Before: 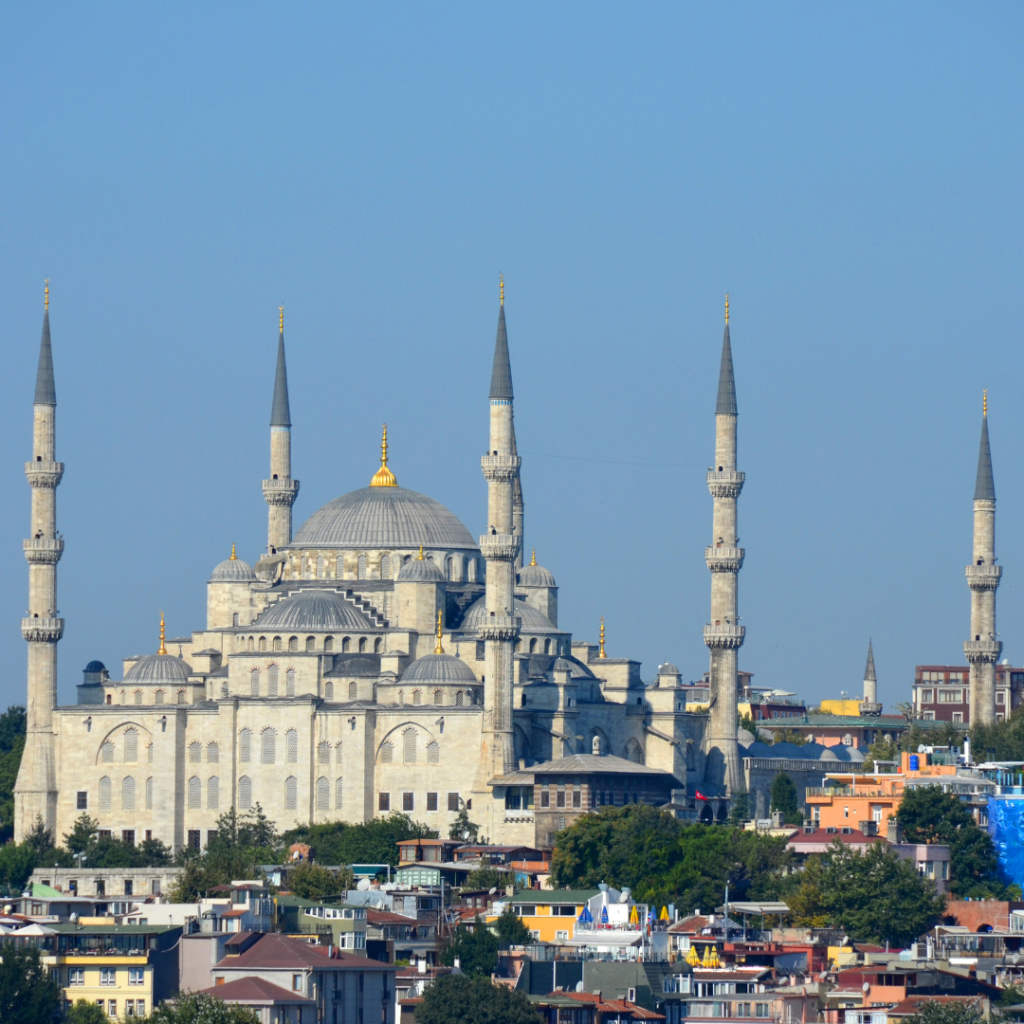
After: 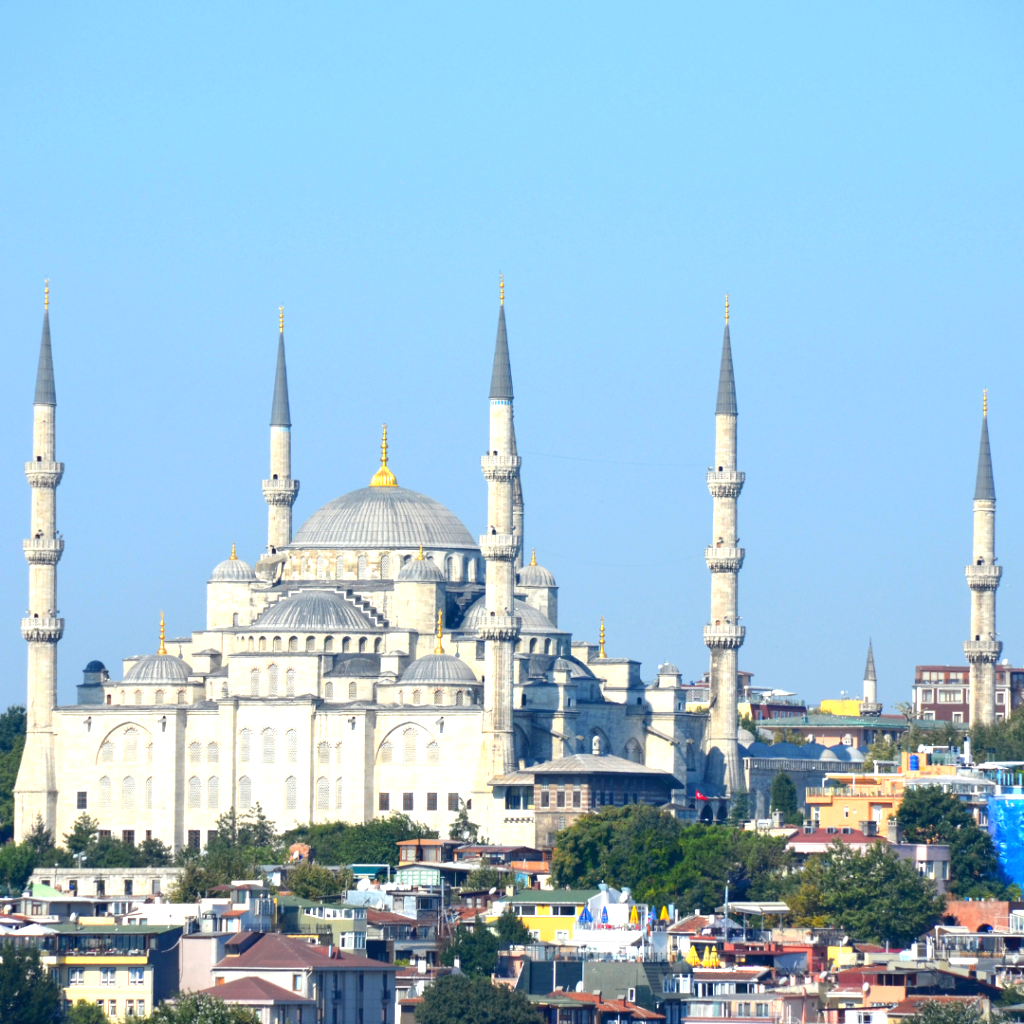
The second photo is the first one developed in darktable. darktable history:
exposure: black level correction 0, exposure 0.895 EV, compensate highlight preservation false
